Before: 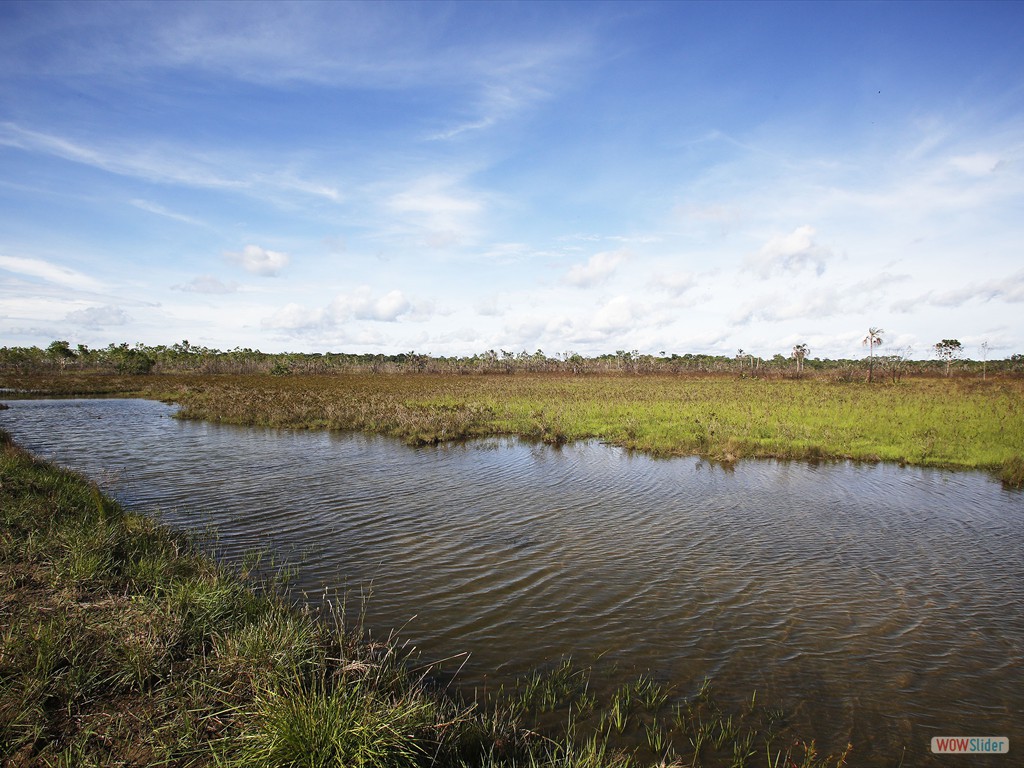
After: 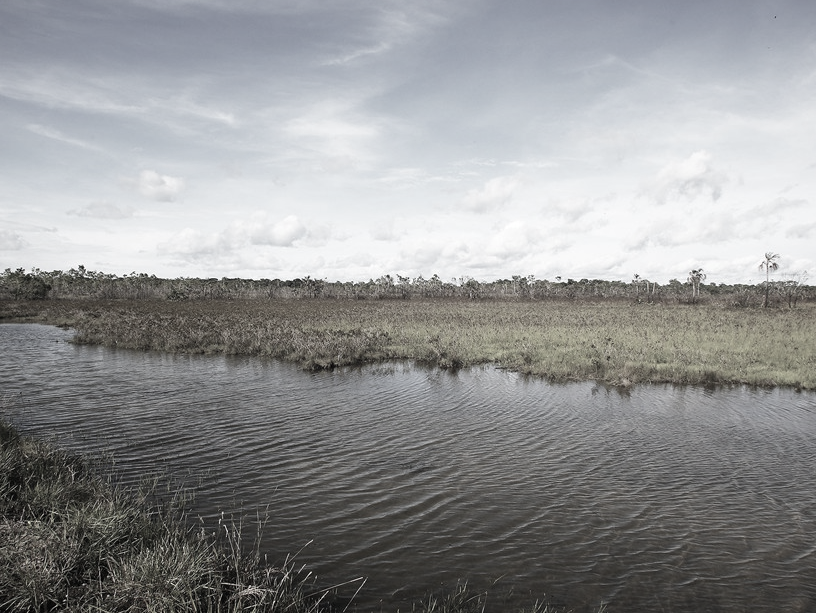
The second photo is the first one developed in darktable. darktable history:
crop and rotate: left 10.223%, top 9.789%, right 9.995%, bottom 10.272%
color correction: highlights b* -0.053, saturation 0.205
